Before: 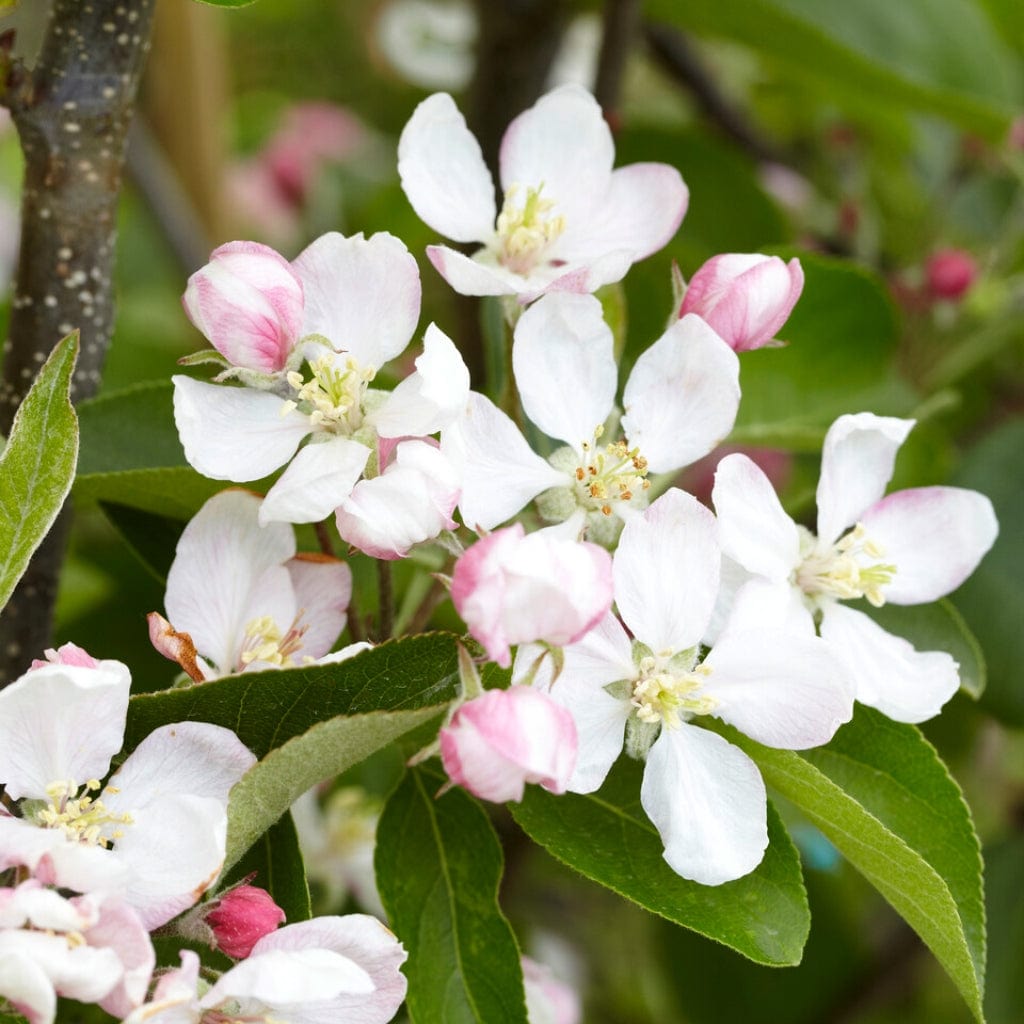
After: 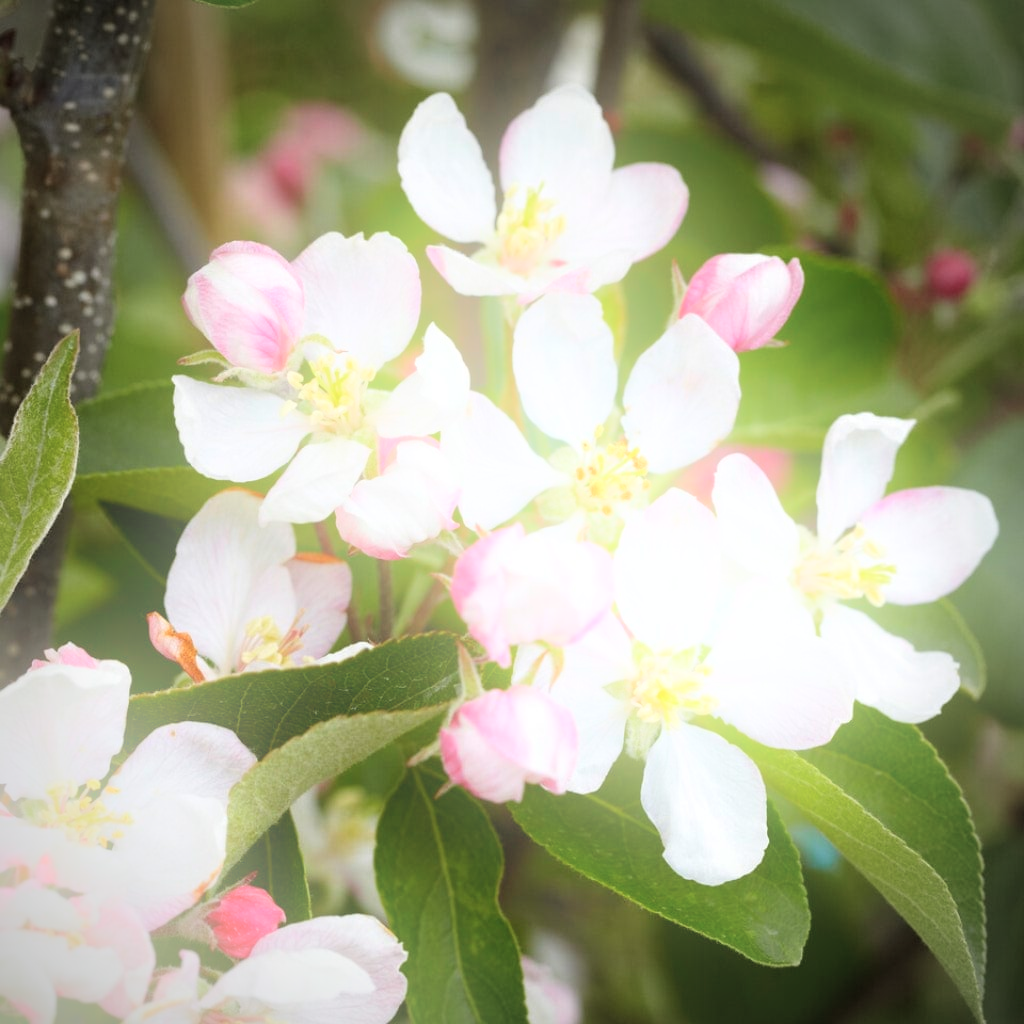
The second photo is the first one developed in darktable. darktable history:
vignetting: fall-off radius 60%, automatic ratio true
bloom: on, module defaults
